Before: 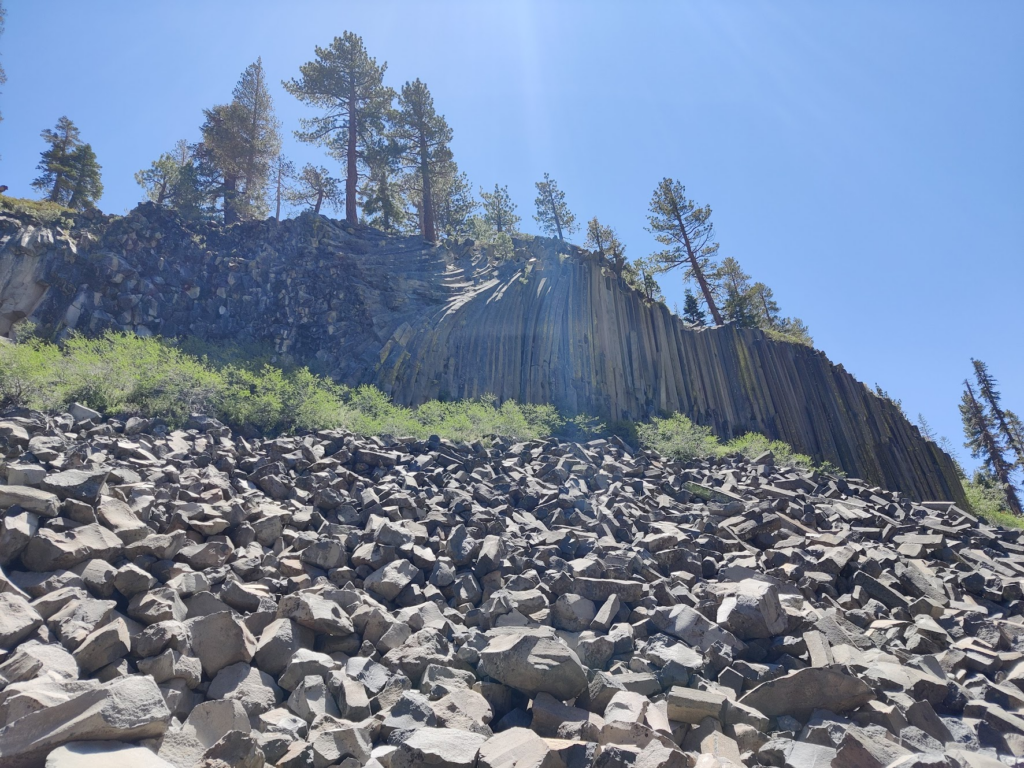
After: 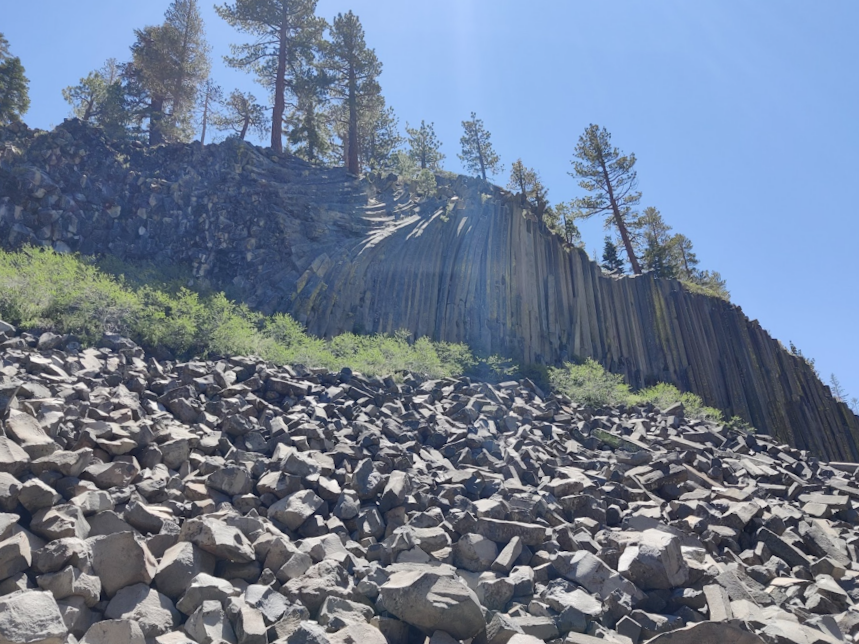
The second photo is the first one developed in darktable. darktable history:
contrast brightness saturation: saturation -0.05
crop and rotate: angle -3.27°, left 5.211%, top 5.211%, right 4.607%, bottom 4.607%
